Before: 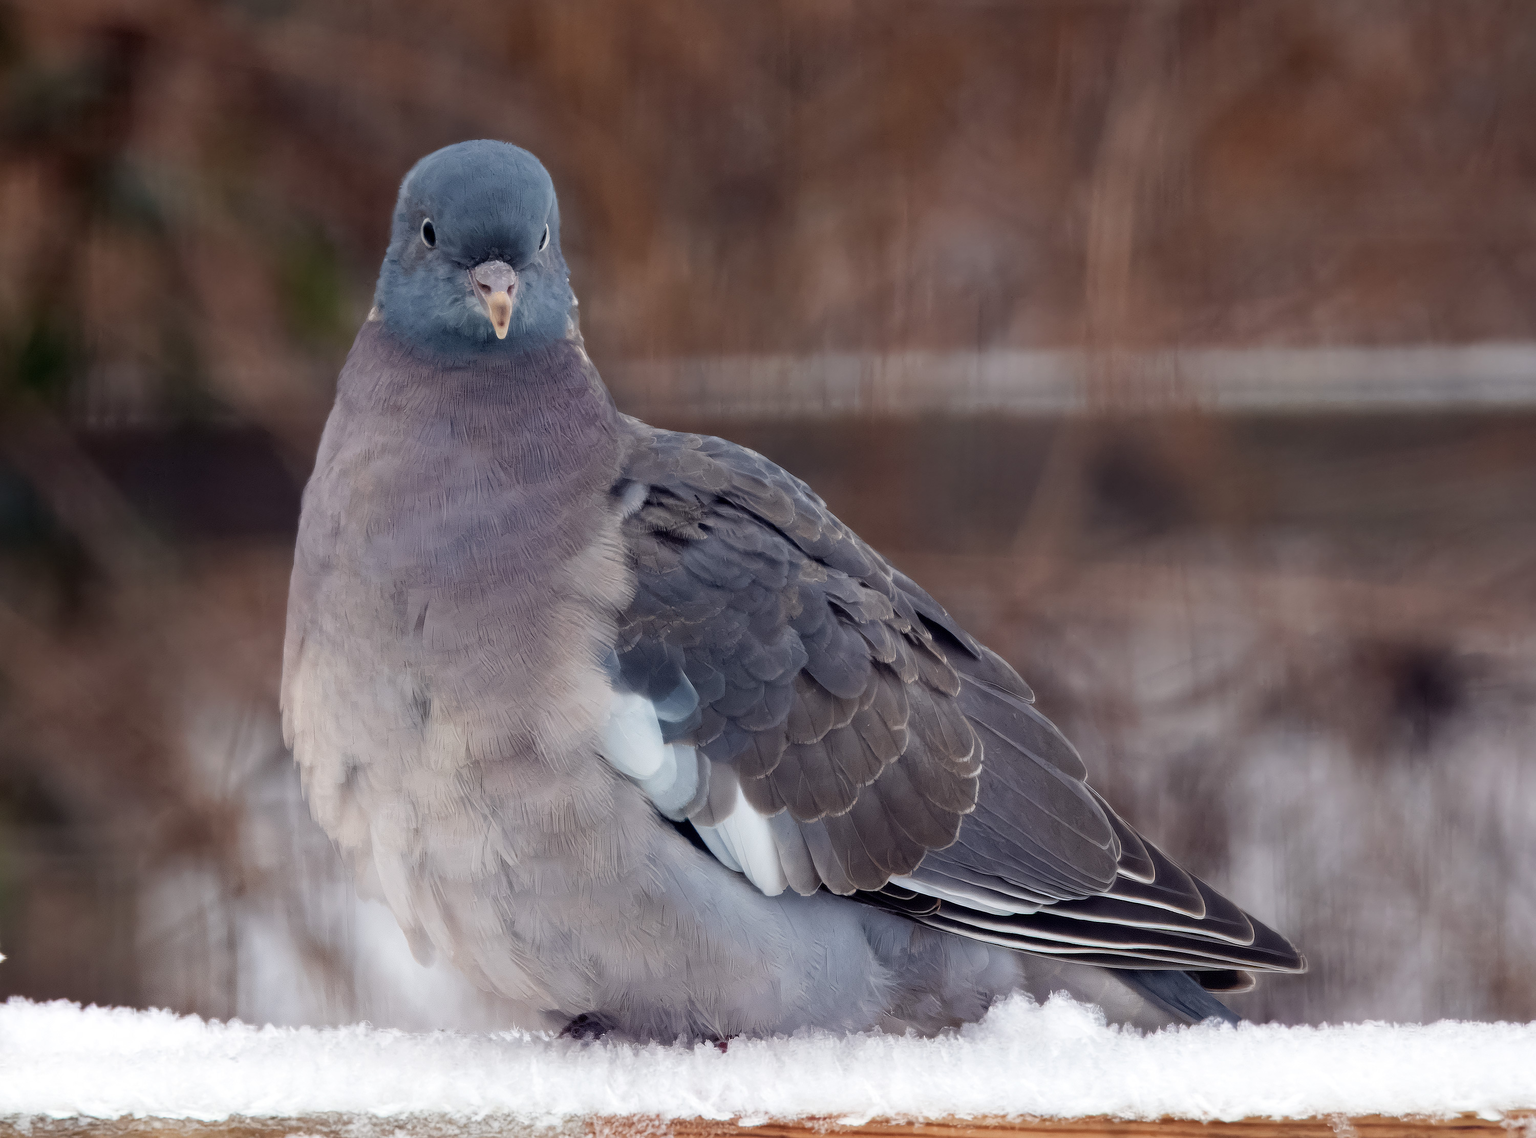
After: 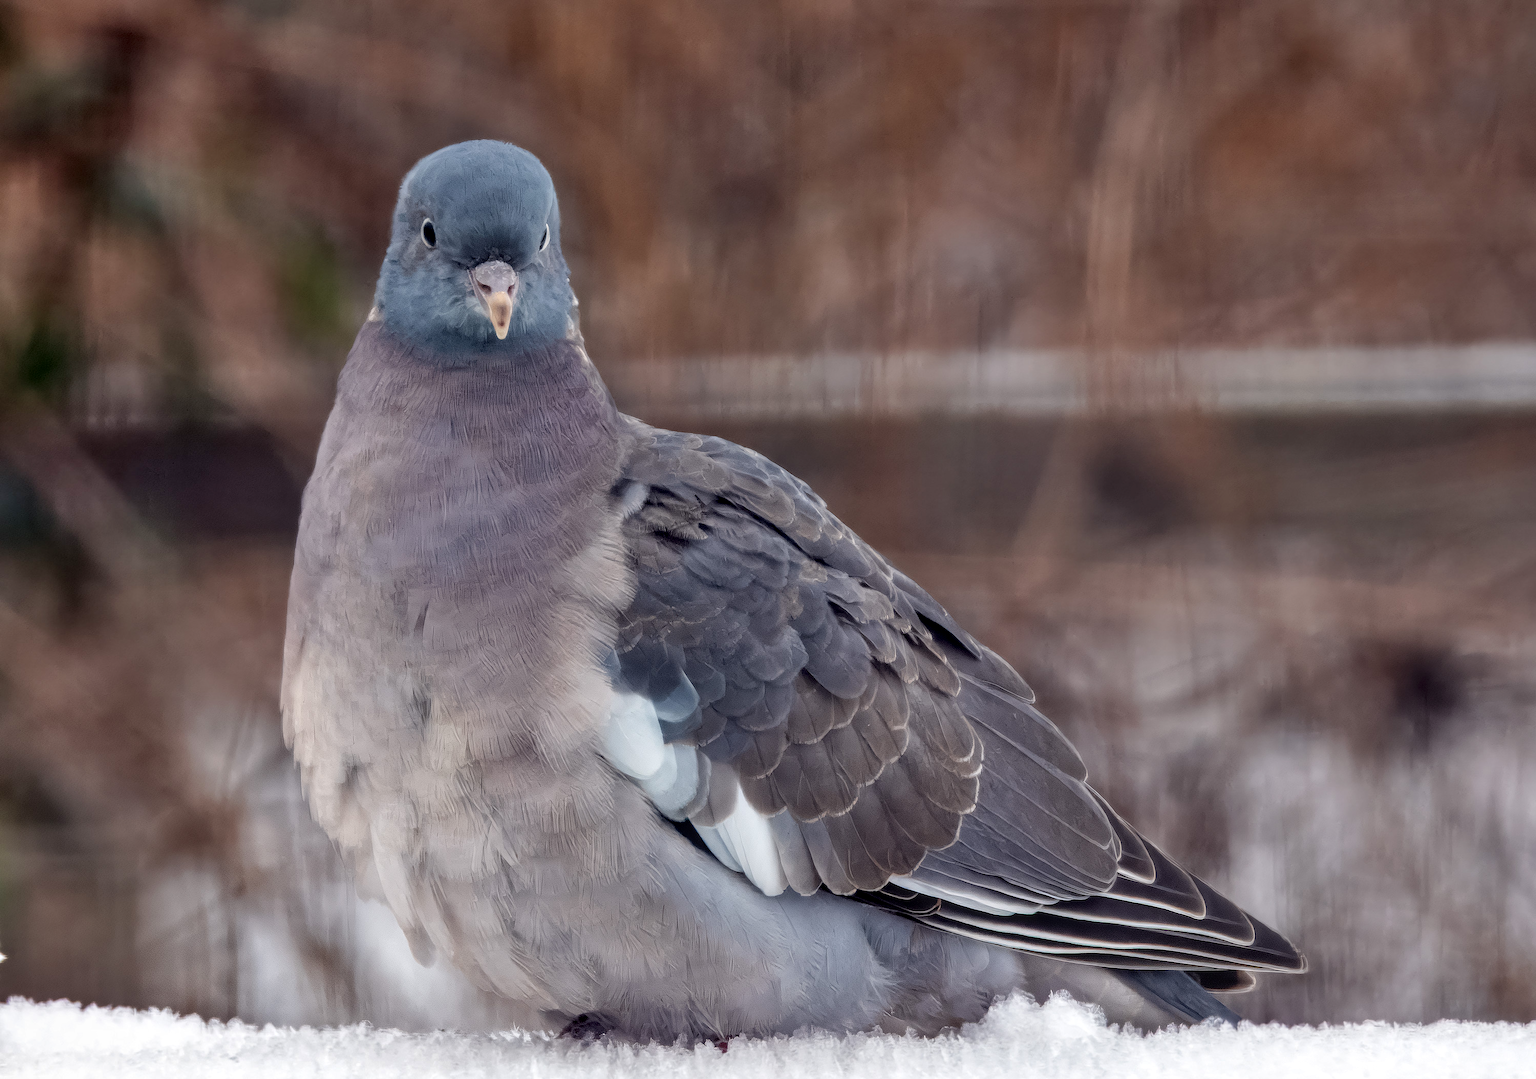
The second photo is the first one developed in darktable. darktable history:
local contrast: on, module defaults
crop and rotate: top 0%, bottom 5.097%
shadows and highlights: shadows color adjustment 97.66%, soften with gaussian
